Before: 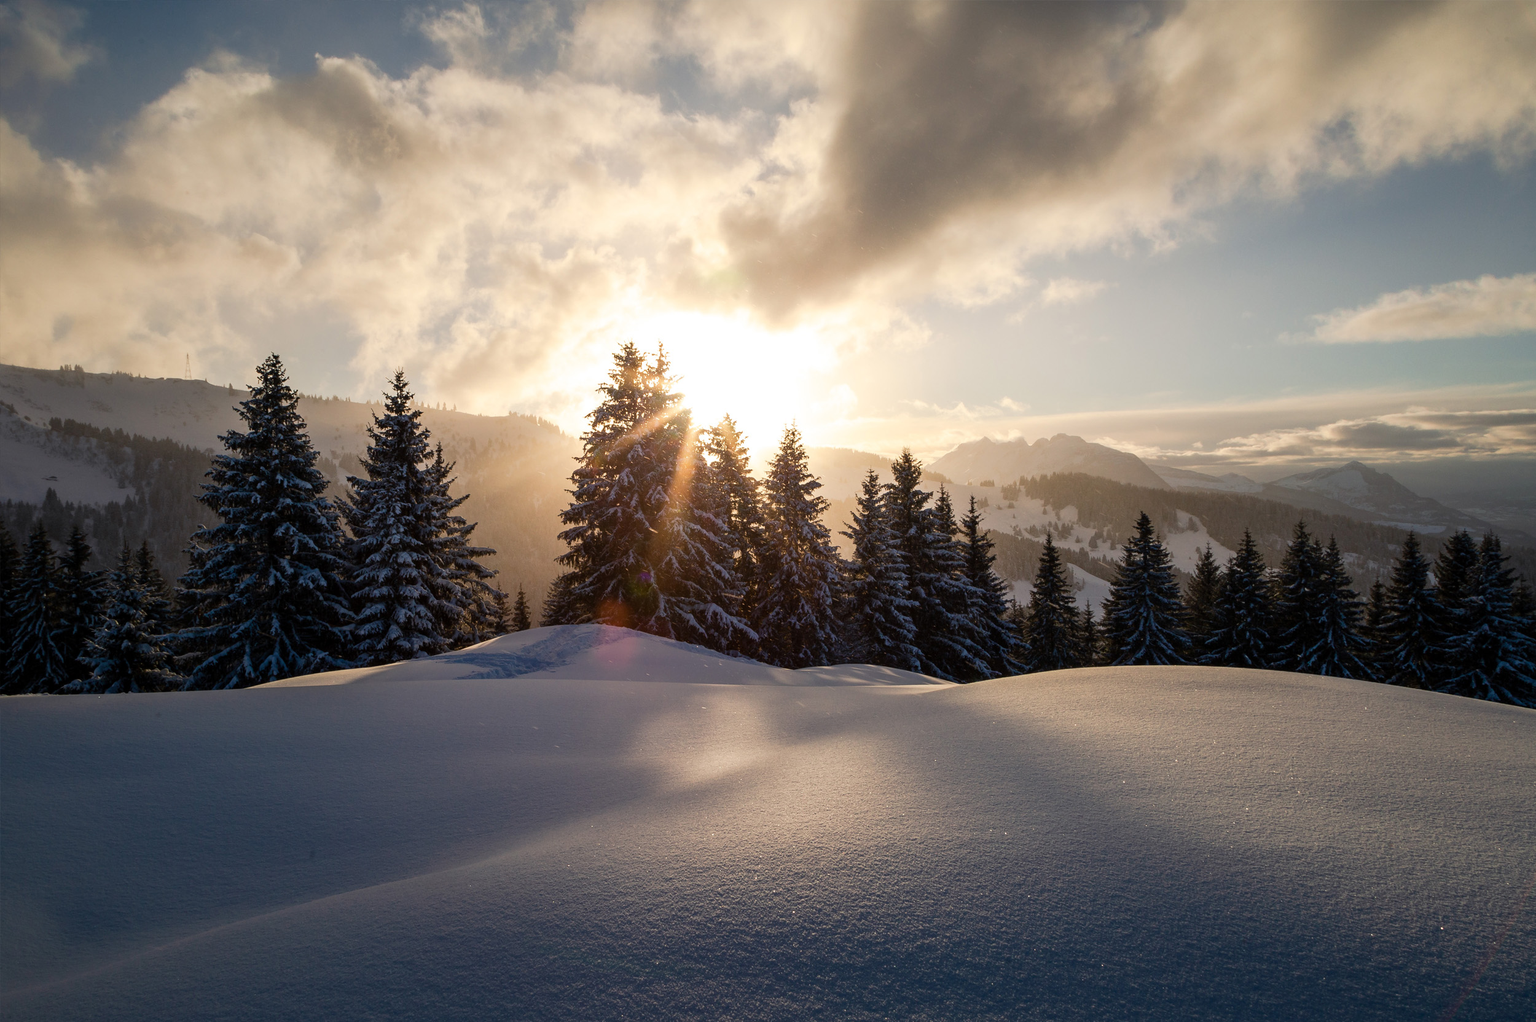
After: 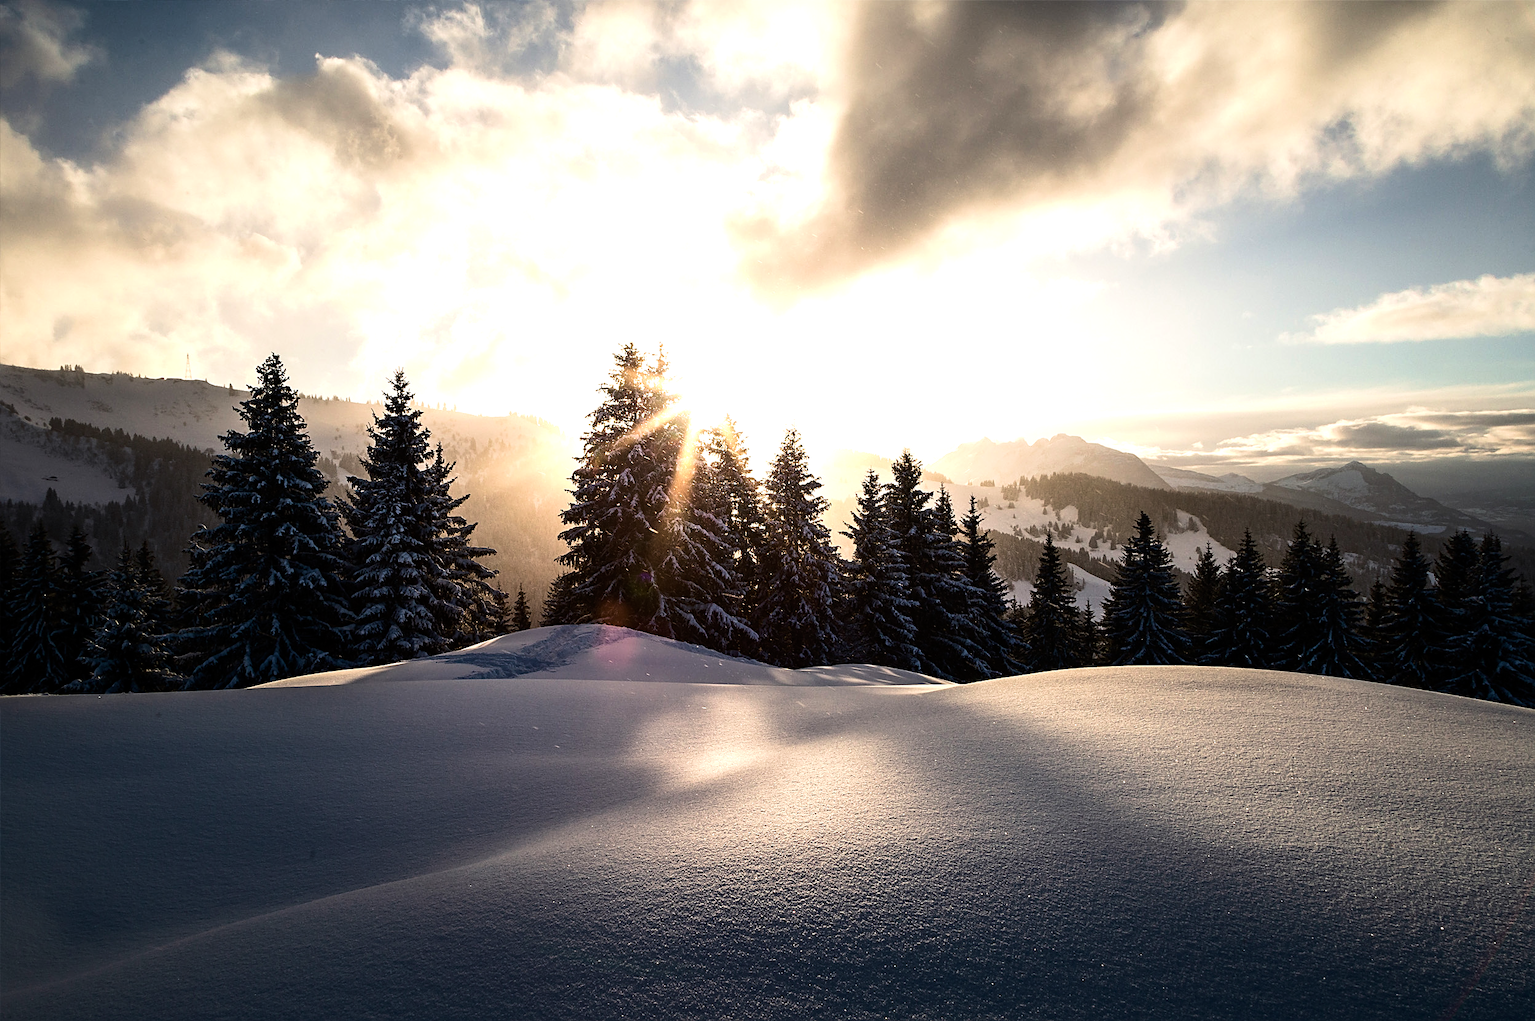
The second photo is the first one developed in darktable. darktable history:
contrast brightness saturation: contrast 0.11, saturation -0.17
velvia: on, module defaults
sharpen: on, module defaults
tone equalizer: -8 EV -1.08 EV, -7 EV -1.01 EV, -6 EV -0.867 EV, -5 EV -0.578 EV, -3 EV 0.578 EV, -2 EV 0.867 EV, -1 EV 1.01 EV, +0 EV 1.08 EV, edges refinement/feathering 500, mask exposure compensation -1.57 EV, preserve details no
